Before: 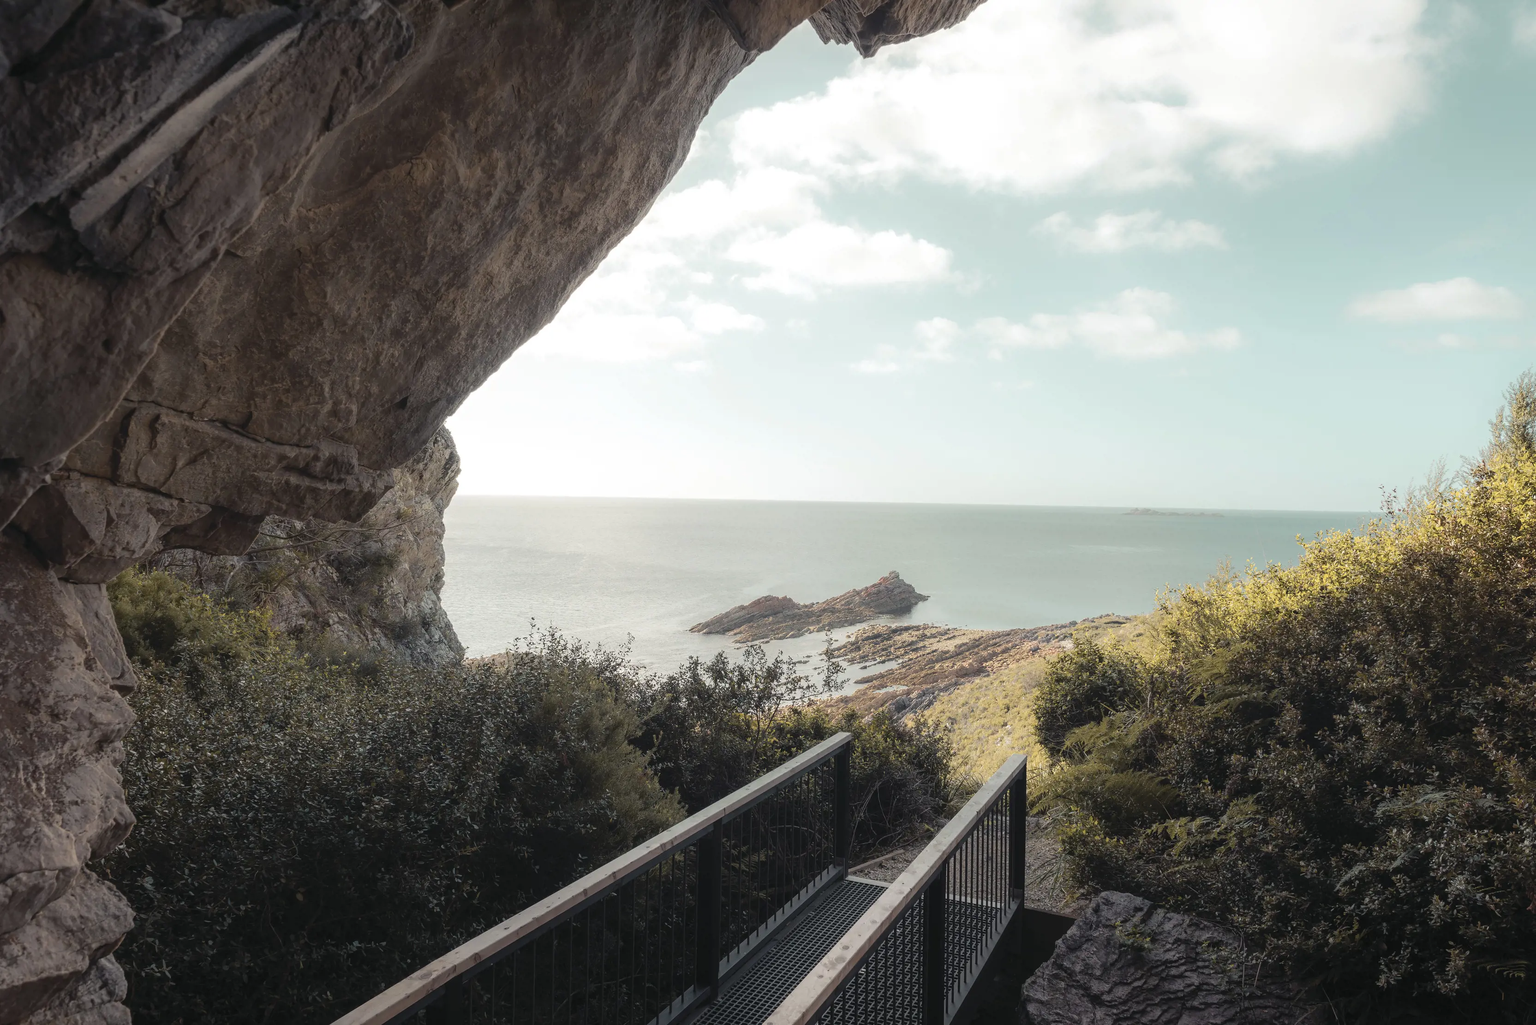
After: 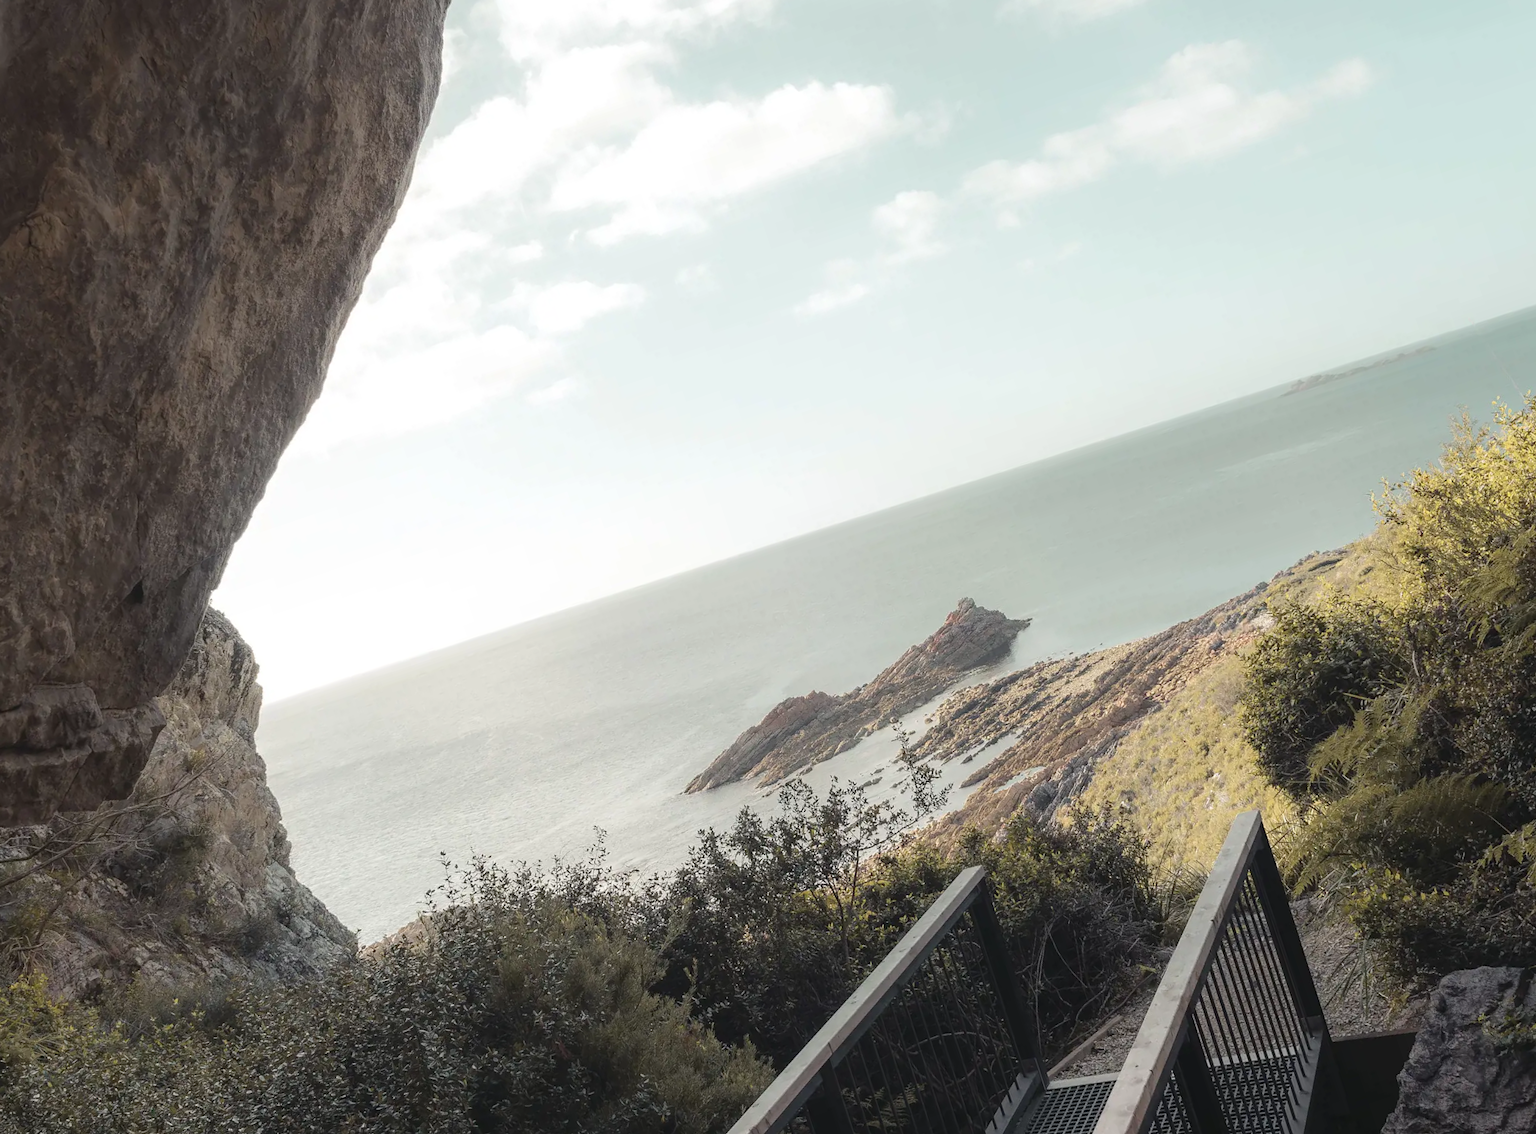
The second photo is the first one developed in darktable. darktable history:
crop and rotate: angle 18.56°, left 6.743%, right 3.882%, bottom 1.082%
